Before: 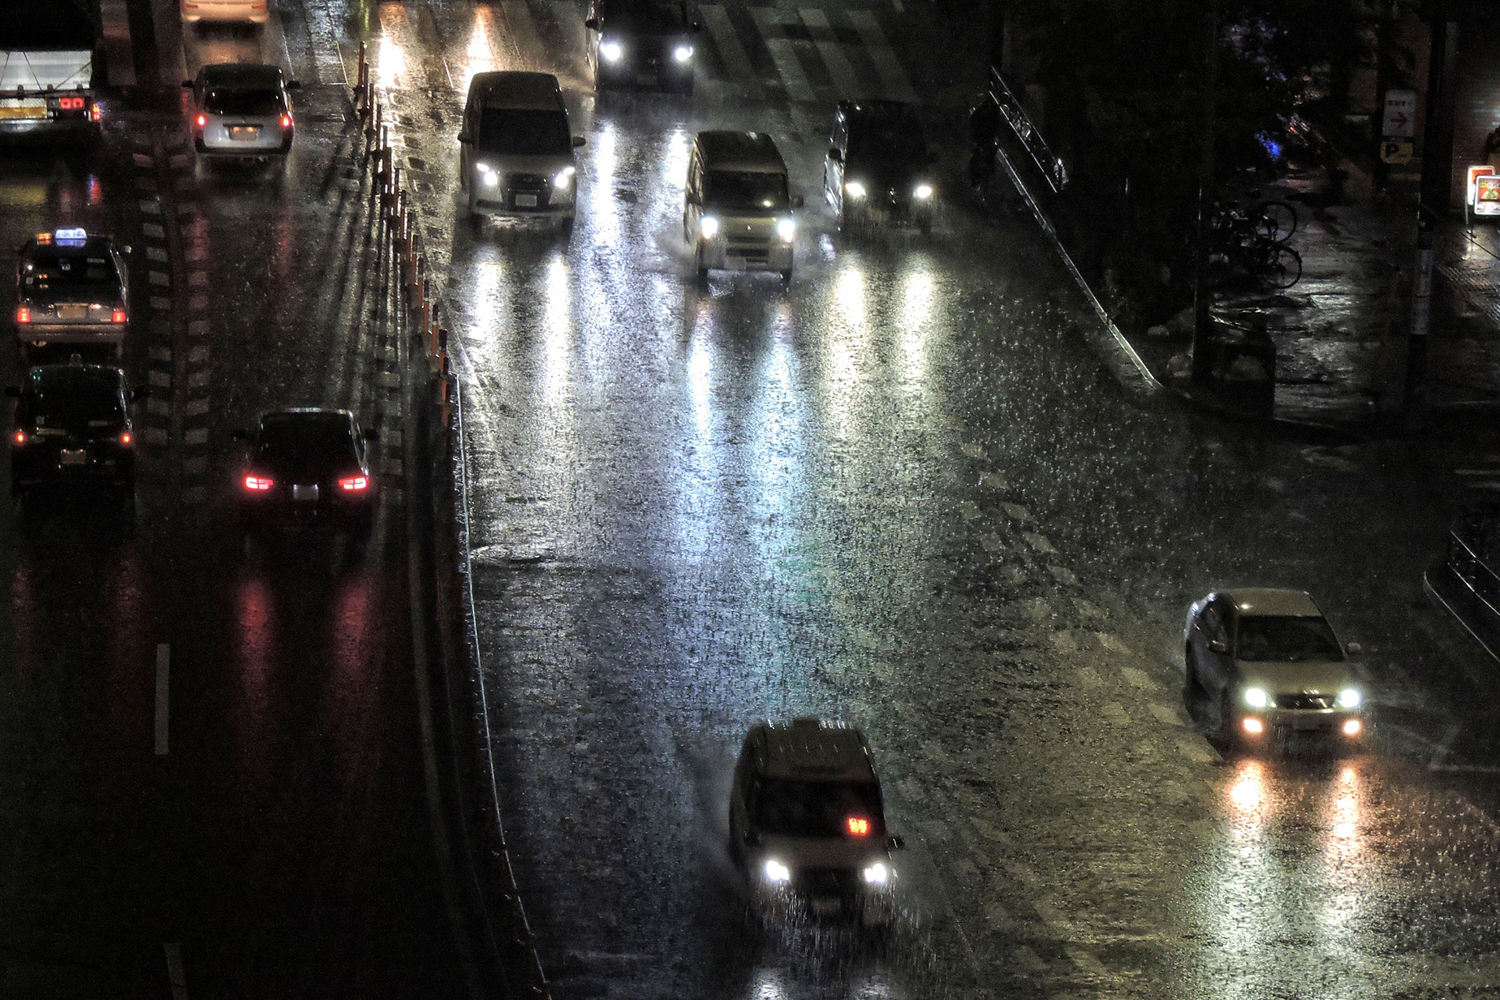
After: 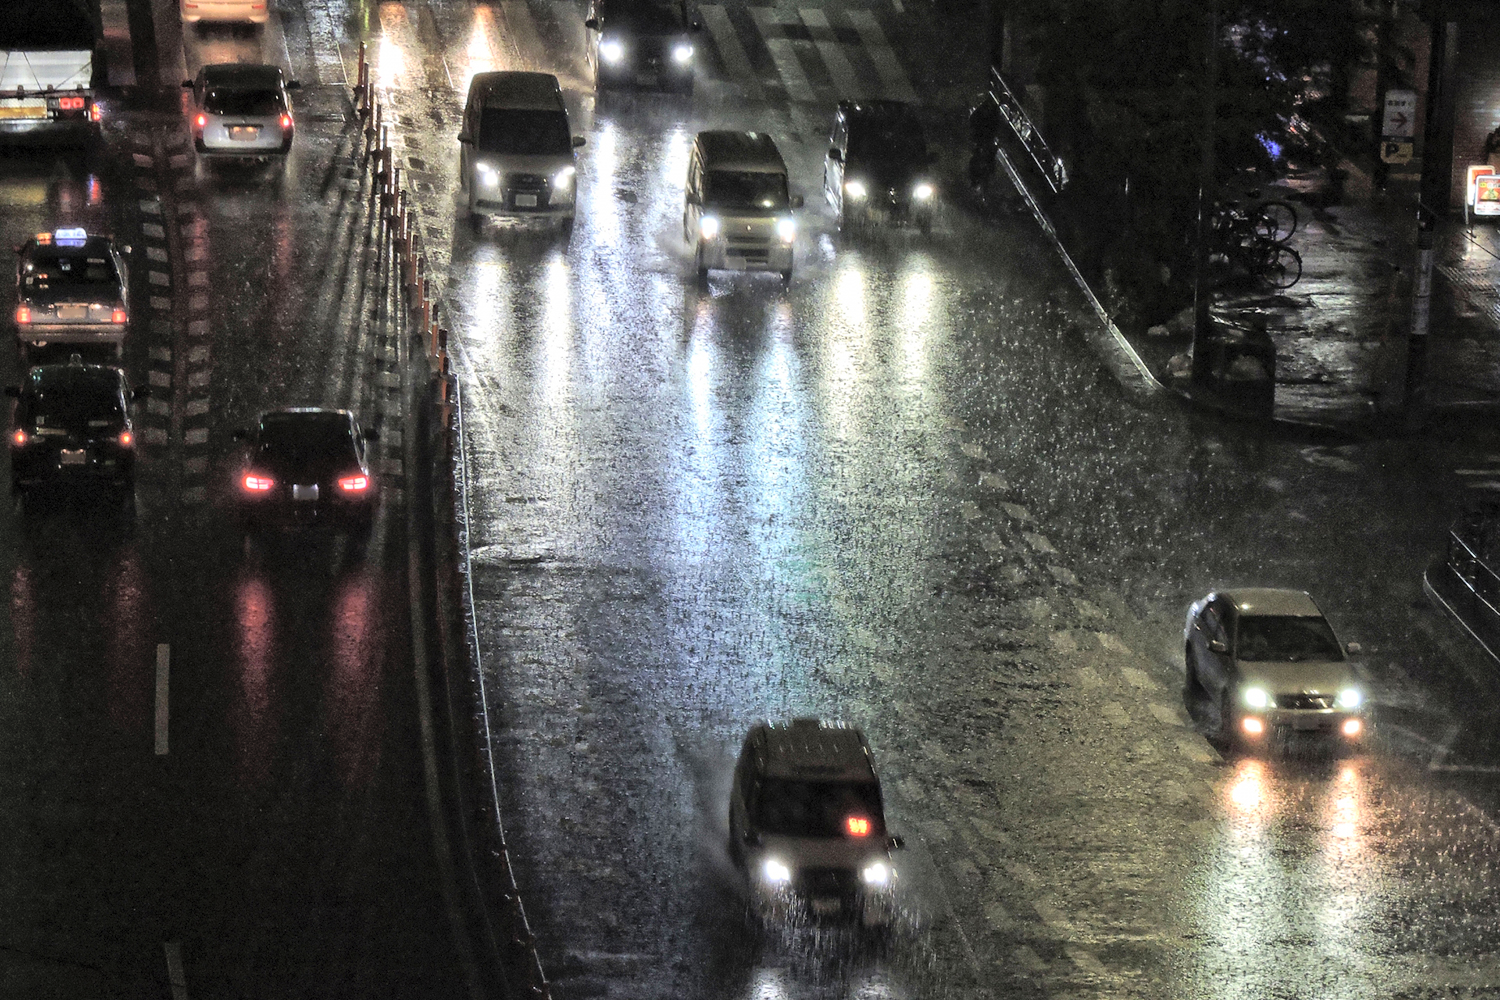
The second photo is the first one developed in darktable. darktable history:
contrast brightness saturation: contrast 0.14, brightness 0.21
shadows and highlights: shadows 32.83, highlights -47.7, soften with gaussian
